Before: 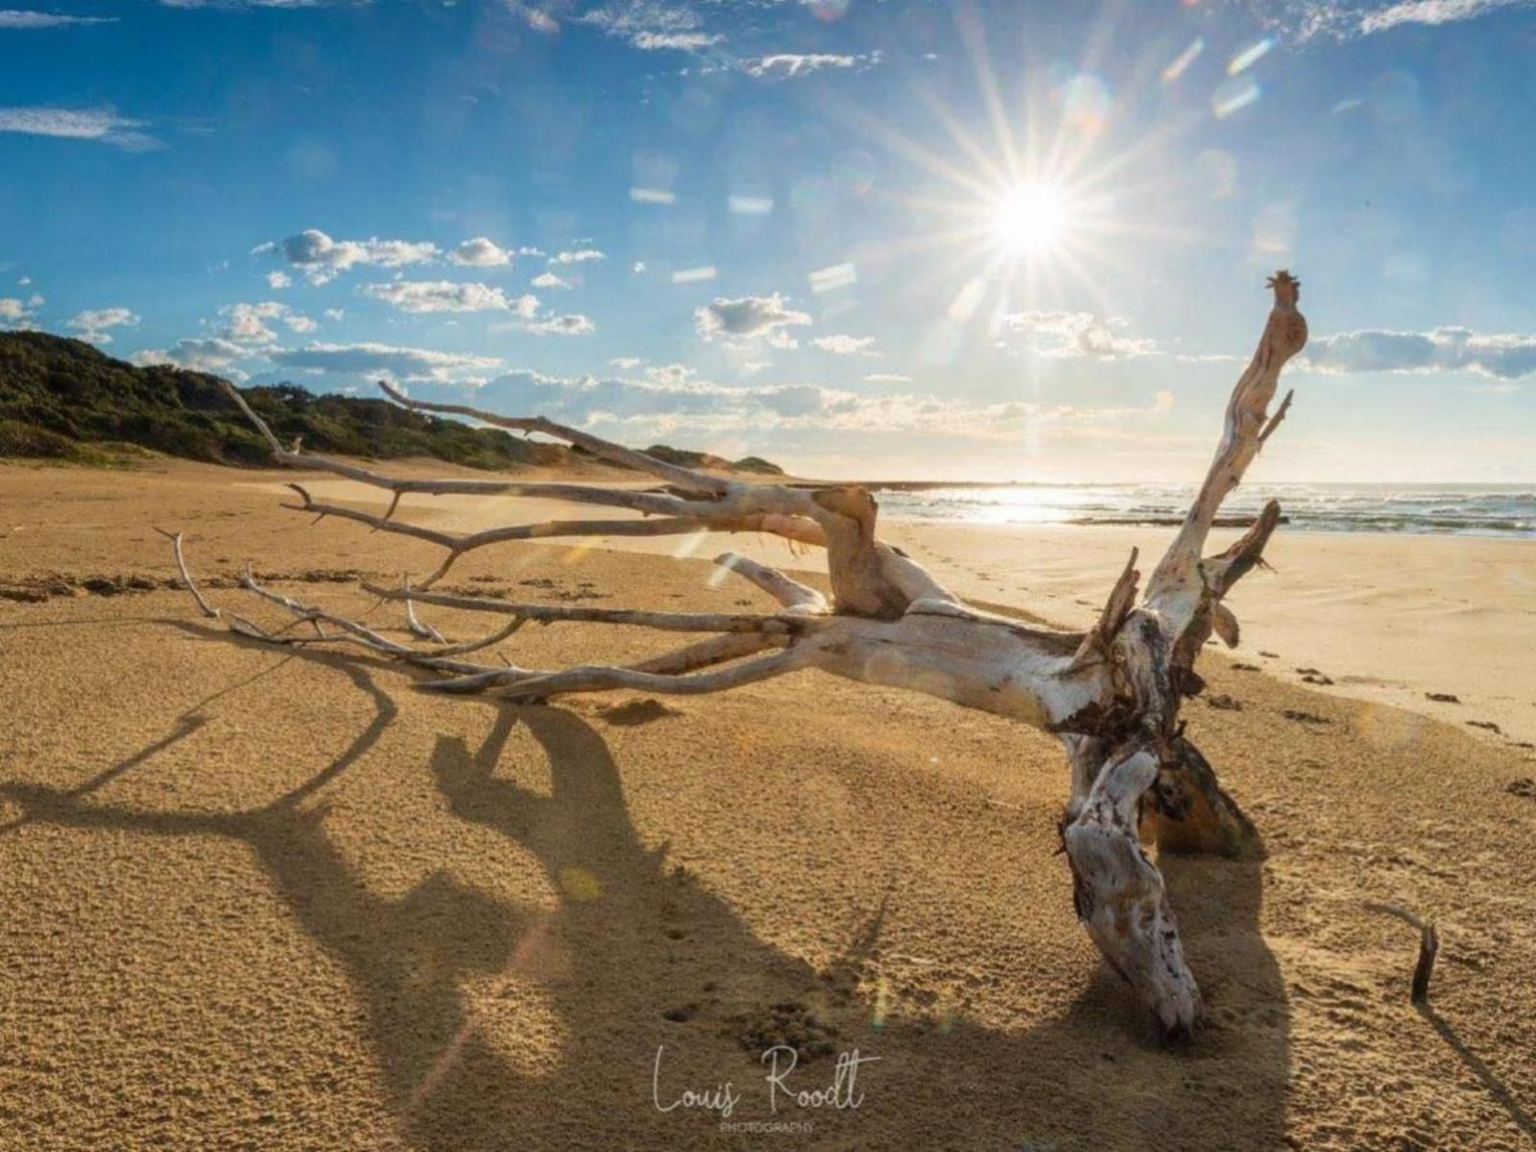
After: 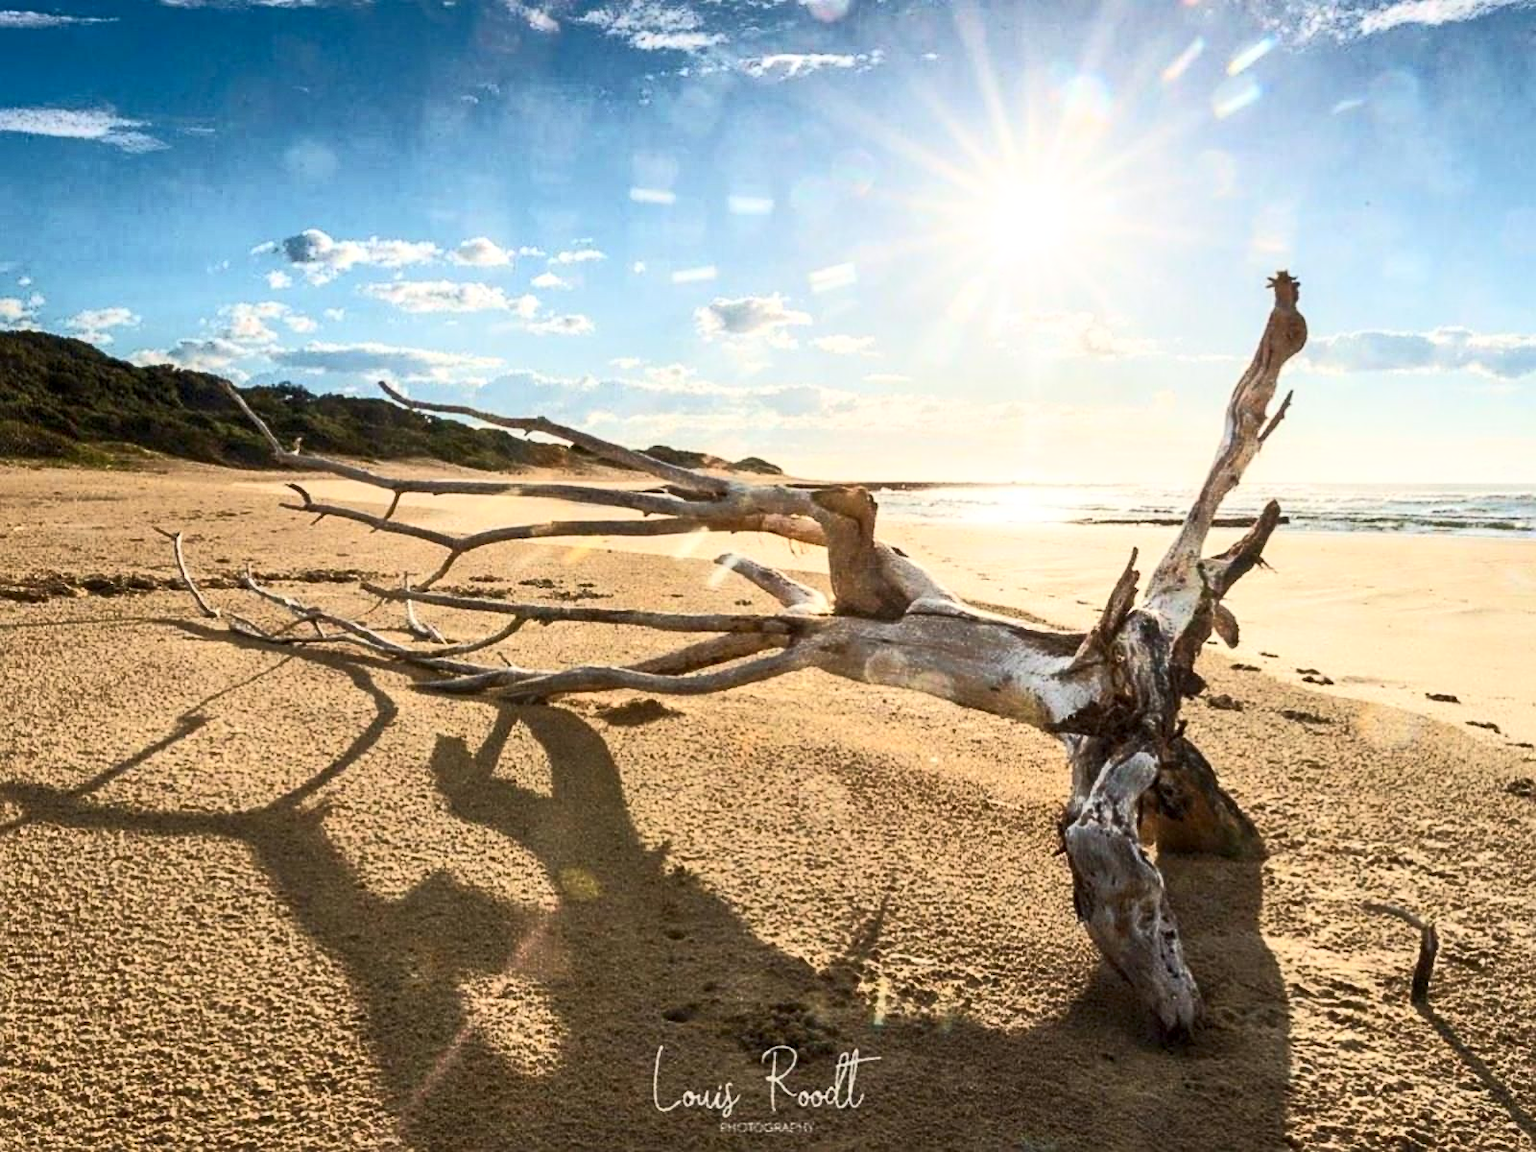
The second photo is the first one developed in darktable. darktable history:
local contrast: mode bilateral grid, contrast 21, coarseness 51, detail 119%, midtone range 0.2
sharpen: on, module defaults
tone curve: curves: ch0 [(0, 0) (0.003, 0.003) (0.011, 0.008) (0.025, 0.018) (0.044, 0.04) (0.069, 0.062) (0.1, 0.09) (0.136, 0.121) (0.177, 0.158) (0.224, 0.197) (0.277, 0.255) (0.335, 0.314) (0.399, 0.391) (0.468, 0.496) (0.543, 0.683) (0.623, 0.801) (0.709, 0.883) (0.801, 0.94) (0.898, 0.984) (1, 1)], color space Lab, independent channels, preserve colors none
